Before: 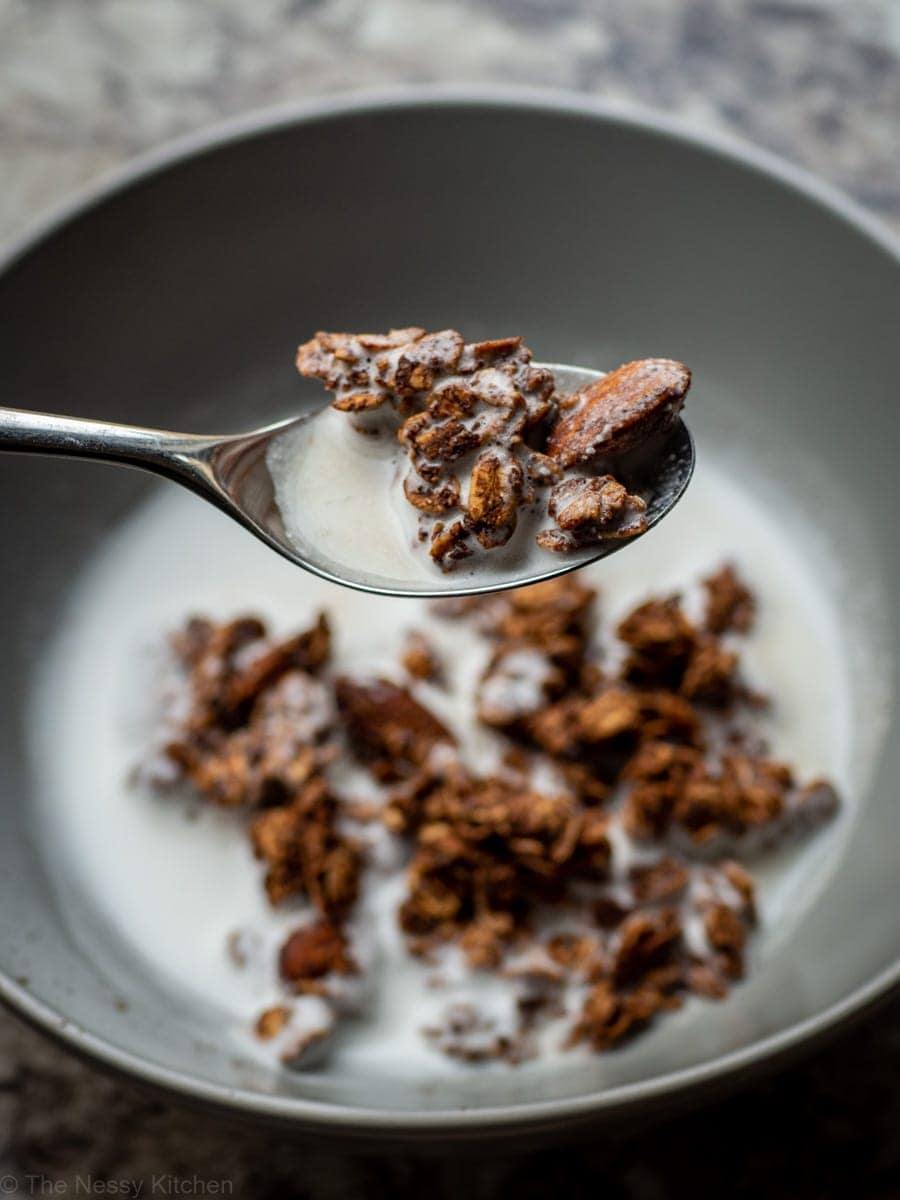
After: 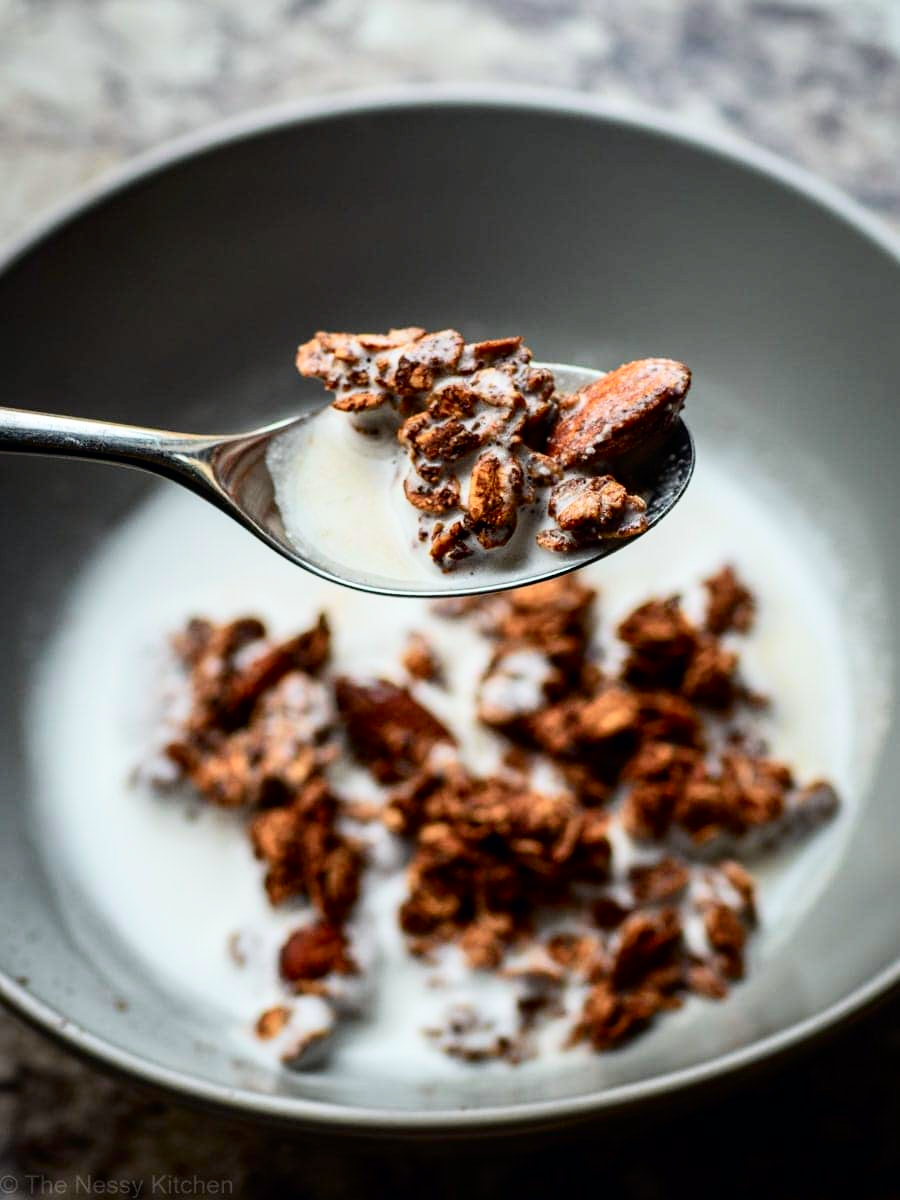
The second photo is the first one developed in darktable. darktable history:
tone curve: curves: ch0 [(0, 0) (0.051, 0.021) (0.11, 0.069) (0.249, 0.235) (0.452, 0.526) (0.596, 0.713) (0.703, 0.83) (0.851, 0.938) (1, 1)]; ch1 [(0, 0) (0.1, 0.038) (0.318, 0.221) (0.413, 0.325) (0.443, 0.412) (0.483, 0.474) (0.503, 0.501) (0.516, 0.517) (0.548, 0.568) (0.569, 0.599) (0.594, 0.634) (0.666, 0.701) (1, 1)]; ch2 [(0, 0) (0.453, 0.435) (0.479, 0.476) (0.504, 0.5) (0.529, 0.537) (0.556, 0.583) (0.584, 0.618) (0.824, 0.815) (1, 1)], color space Lab, independent channels, preserve colors none
